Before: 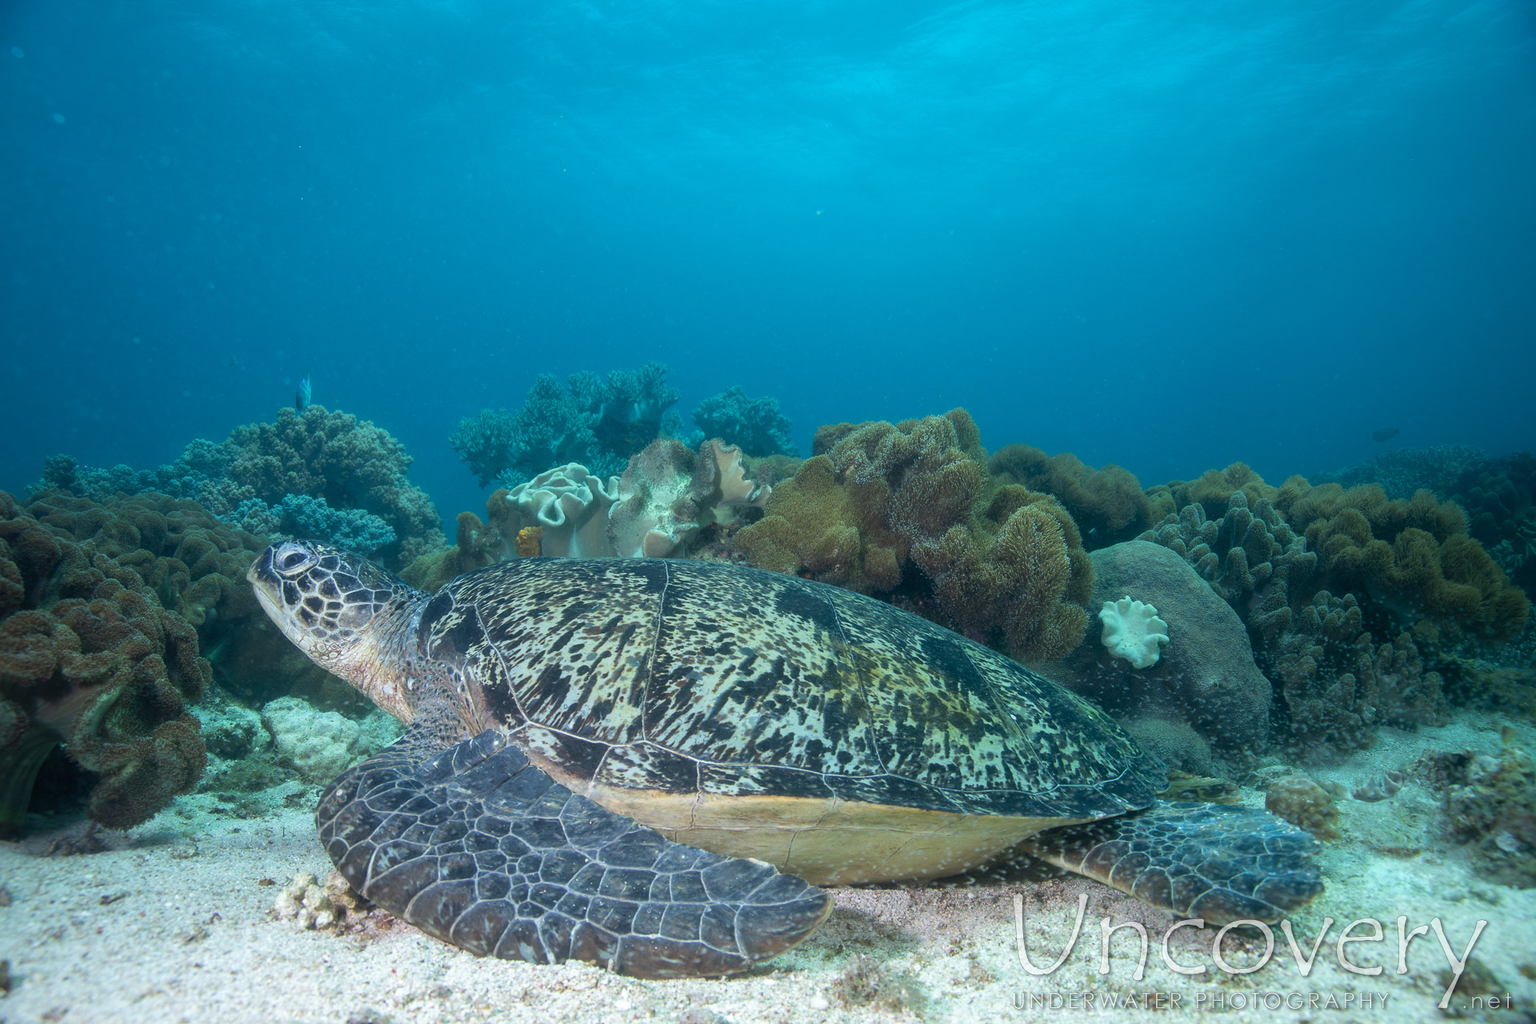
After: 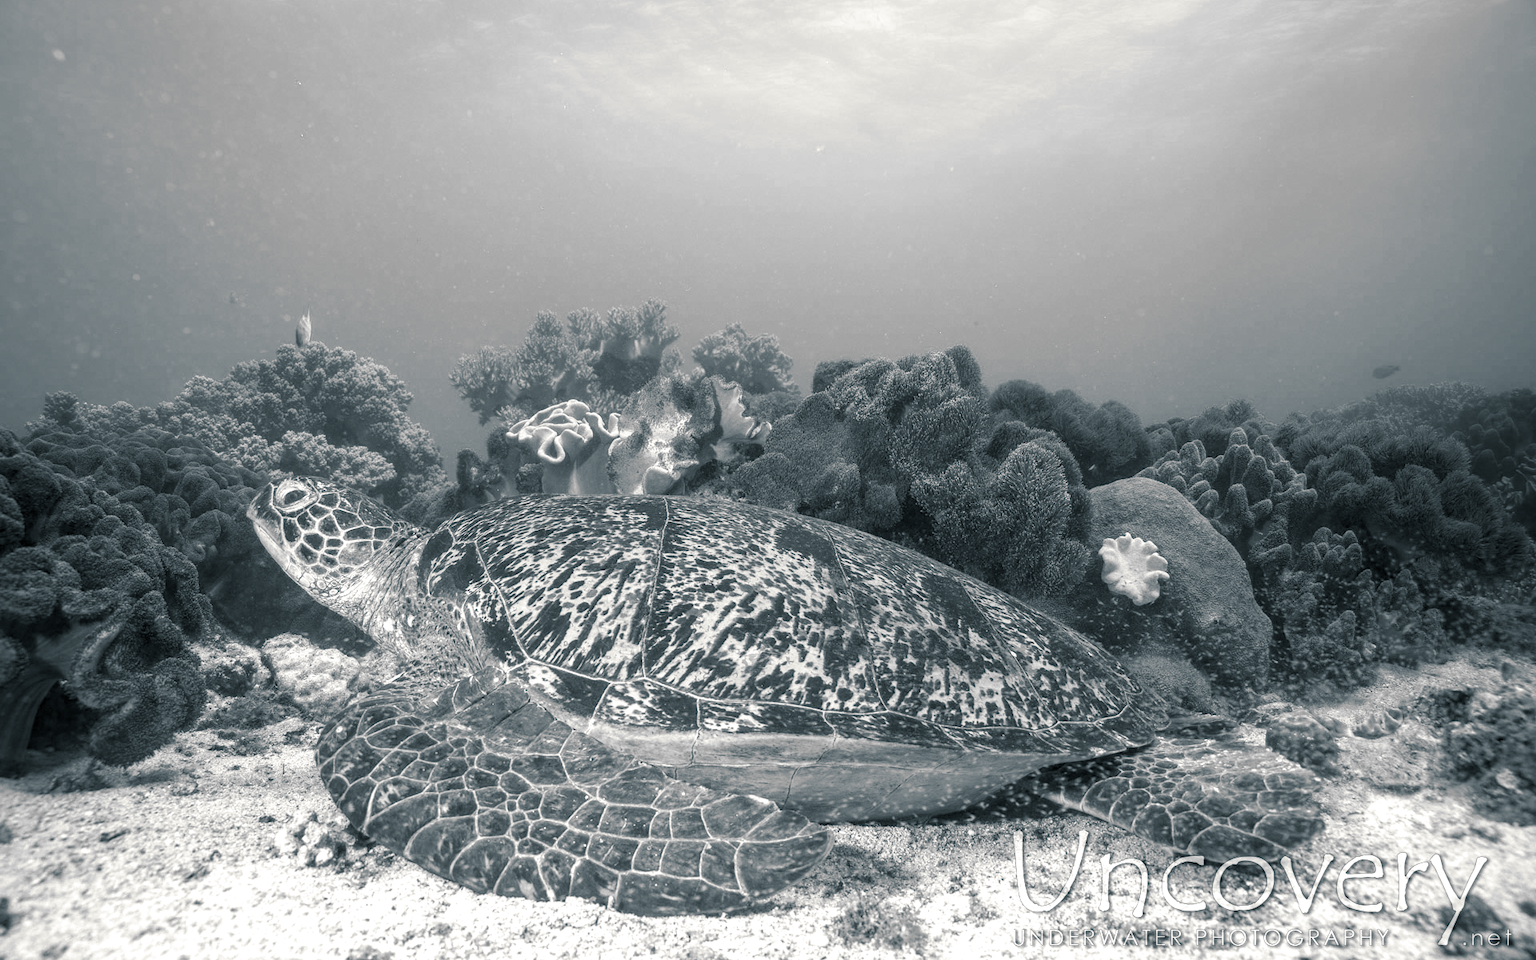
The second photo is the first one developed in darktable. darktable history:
crop and rotate: top 6.25%
color calibration: output gray [0.31, 0.36, 0.33, 0], gray › normalize channels true, illuminant same as pipeline (D50), adaptation XYZ, x 0.346, y 0.359, gamut compression 0
white balance: red 0.766, blue 1.537
local contrast: detail 130%
haze removal: compatibility mode true, adaptive false
split-toning: shadows › hue 205.2°, shadows › saturation 0.29, highlights › hue 50.4°, highlights › saturation 0.38, balance -49.9
